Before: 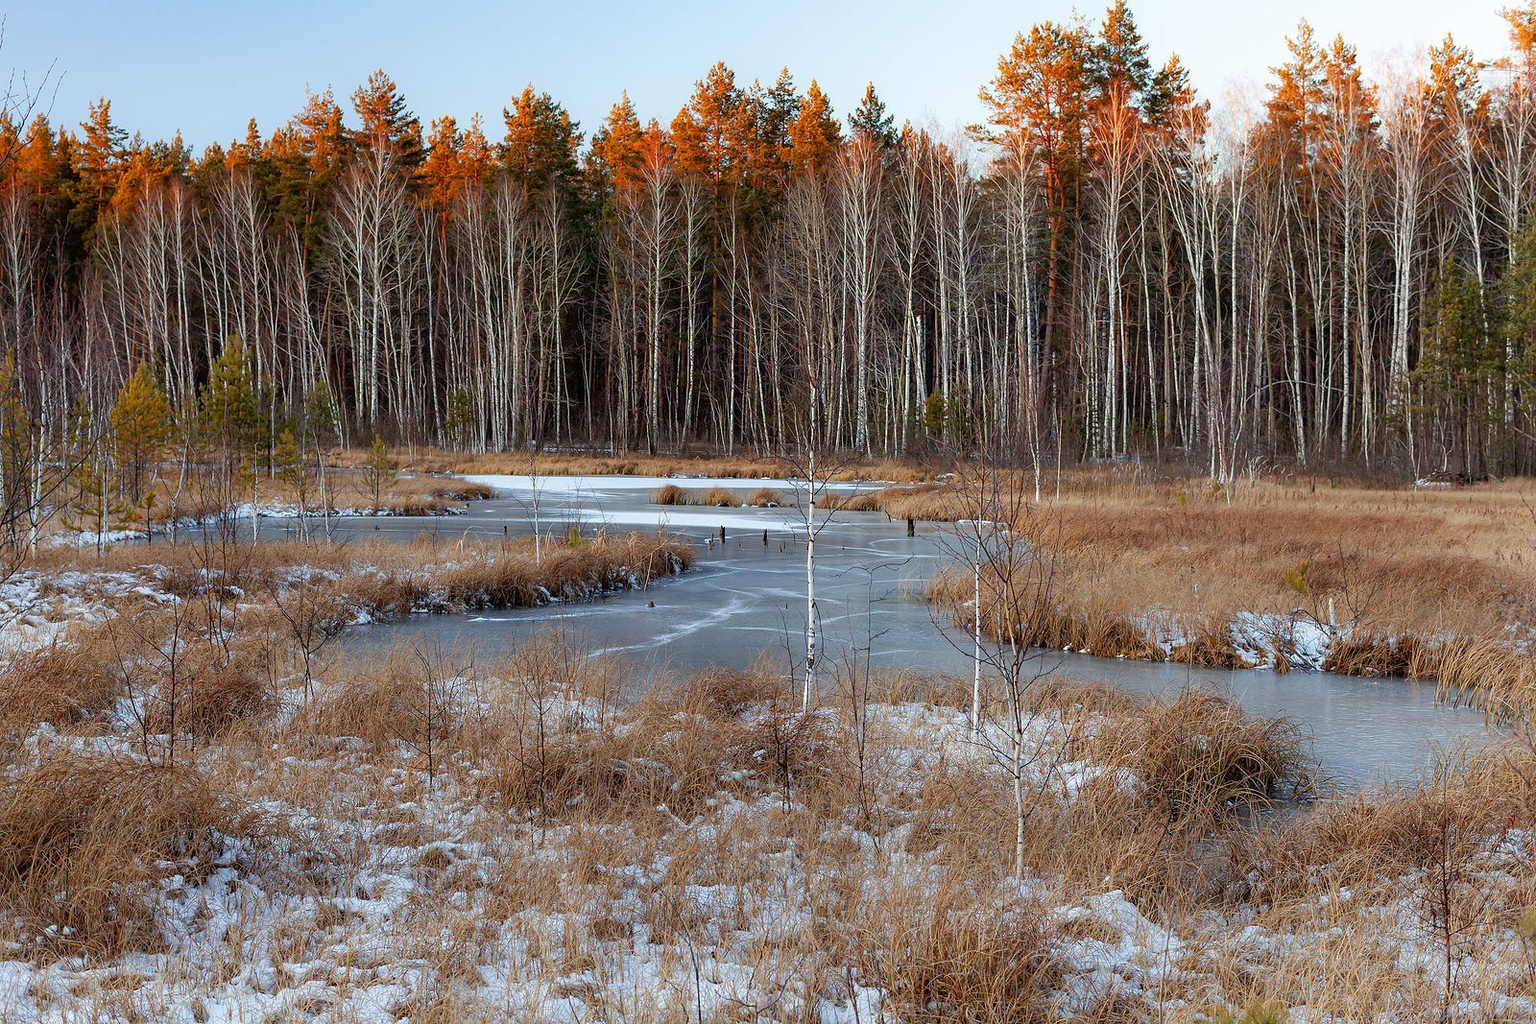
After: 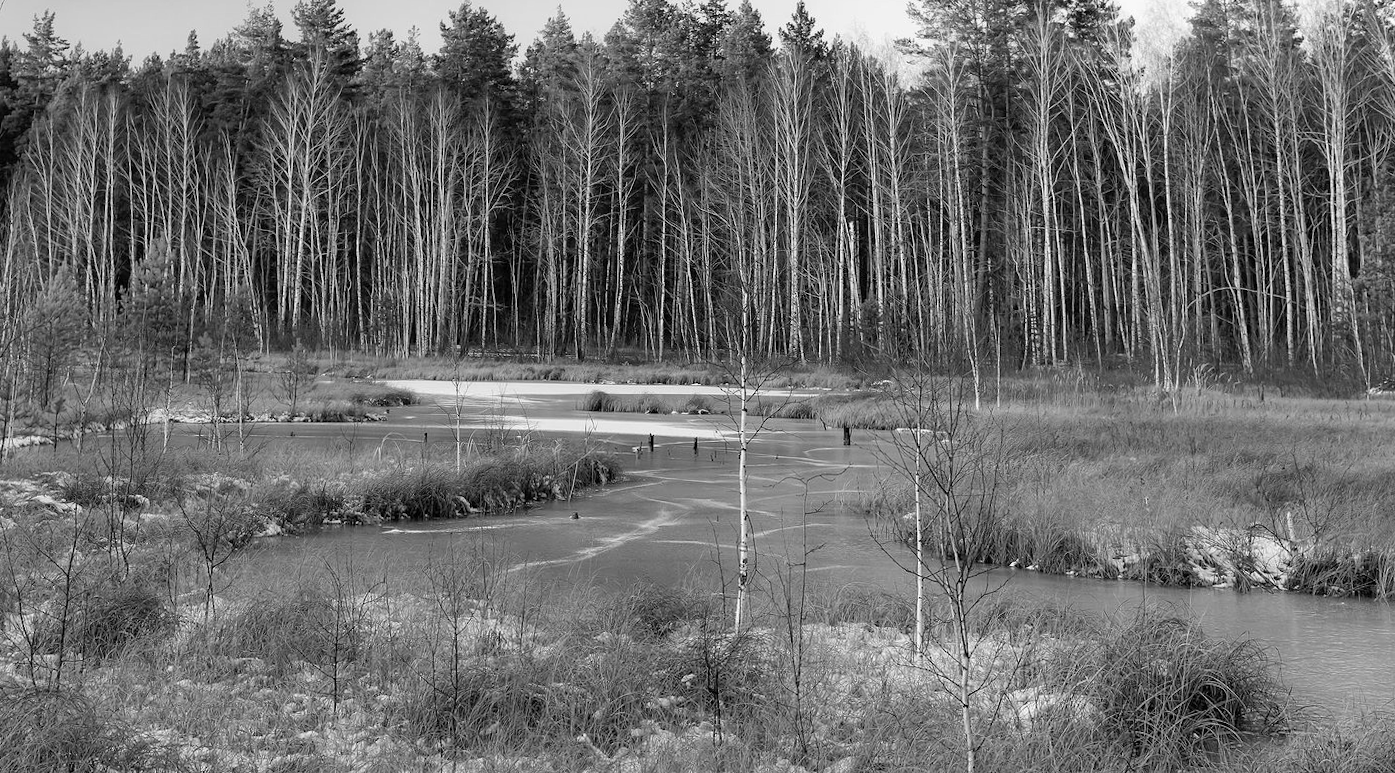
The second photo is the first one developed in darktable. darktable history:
rotate and perspective: rotation 0.215°, lens shift (vertical) -0.139, crop left 0.069, crop right 0.939, crop top 0.002, crop bottom 0.996
shadows and highlights: shadows 75, highlights -60.85, soften with gaussian
monochrome: on, module defaults
crop: left 2.737%, top 7.287%, right 3.421%, bottom 20.179%
